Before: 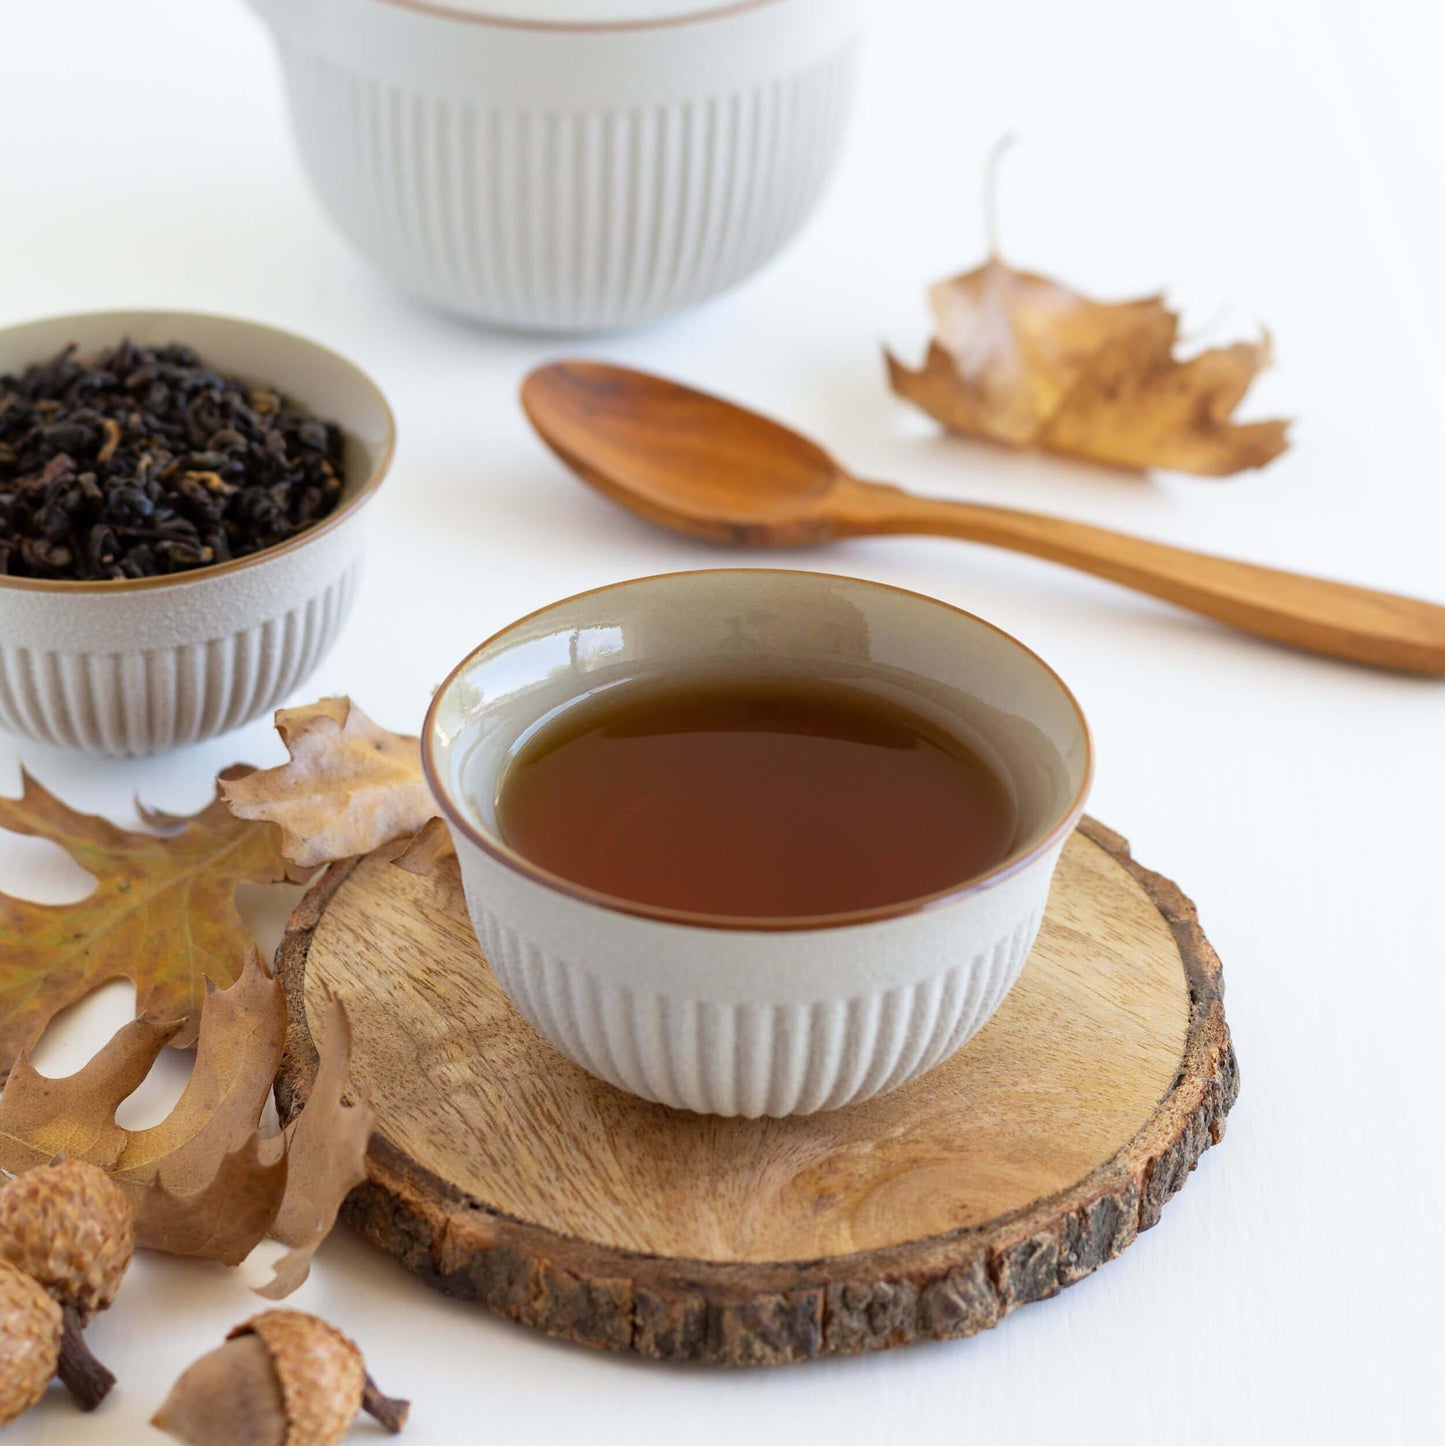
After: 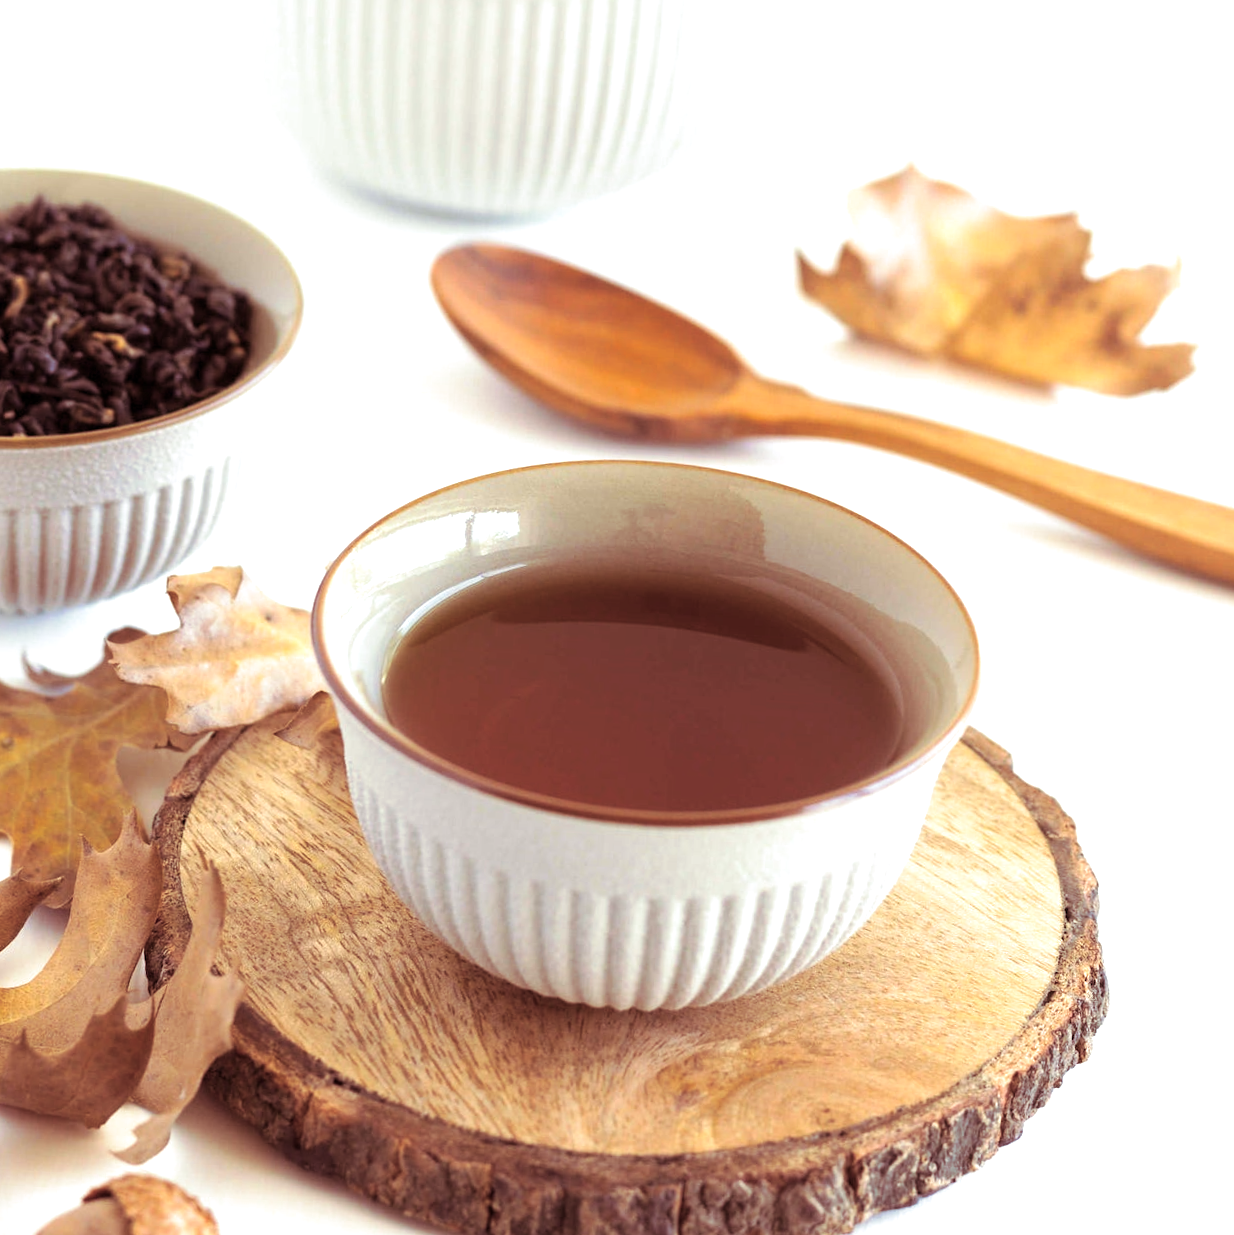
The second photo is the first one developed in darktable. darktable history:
exposure: exposure 0.74 EV, compensate highlight preservation false
split-toning: on, module defaults
crop and rotate: angle -3.27°, left 5.211%, top 5.211%, right 4.607%, bottom 4.607%
